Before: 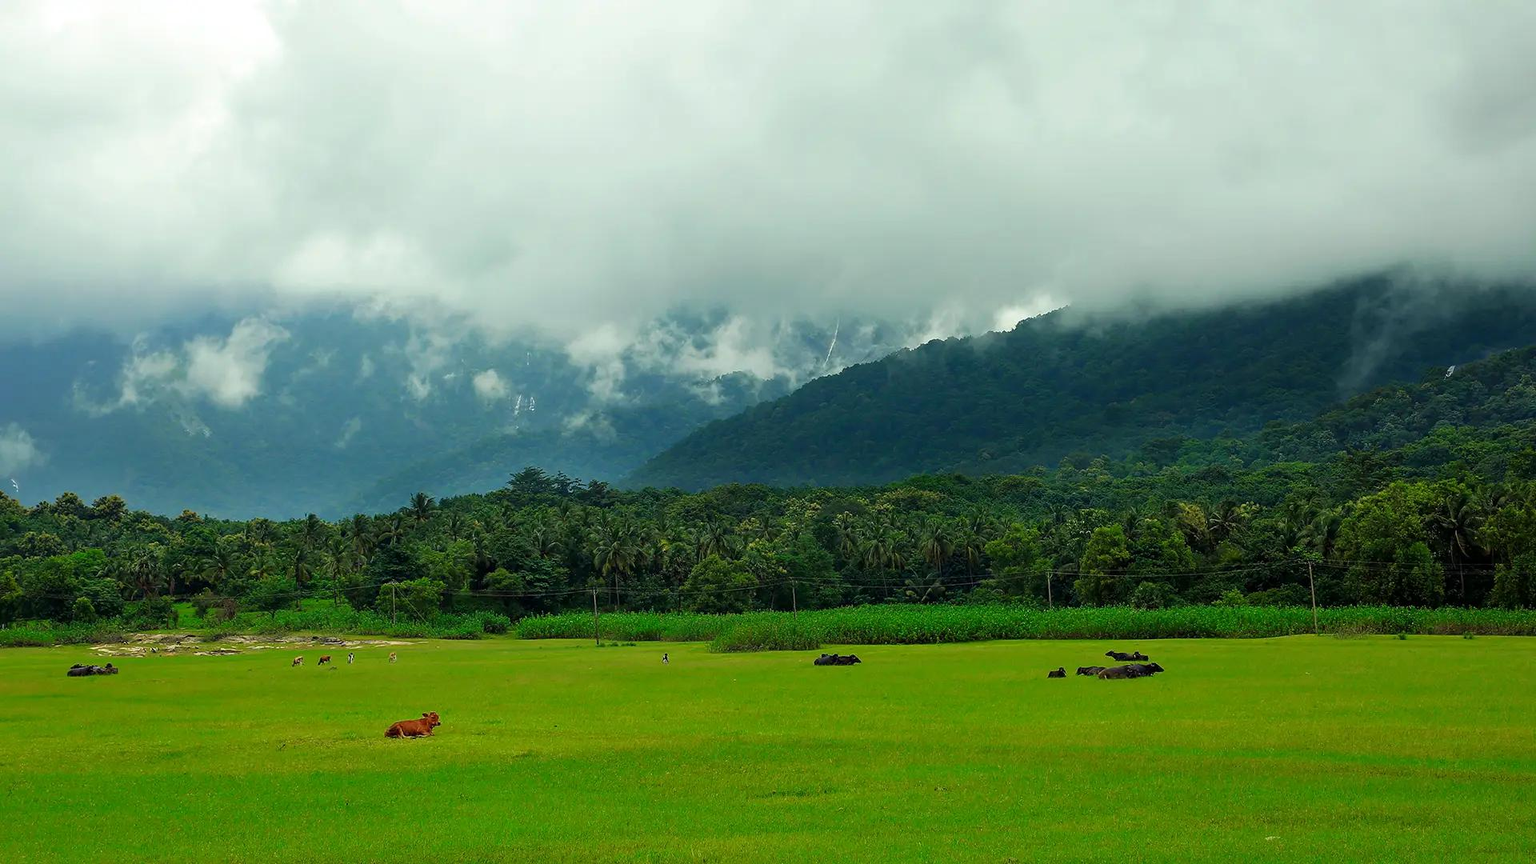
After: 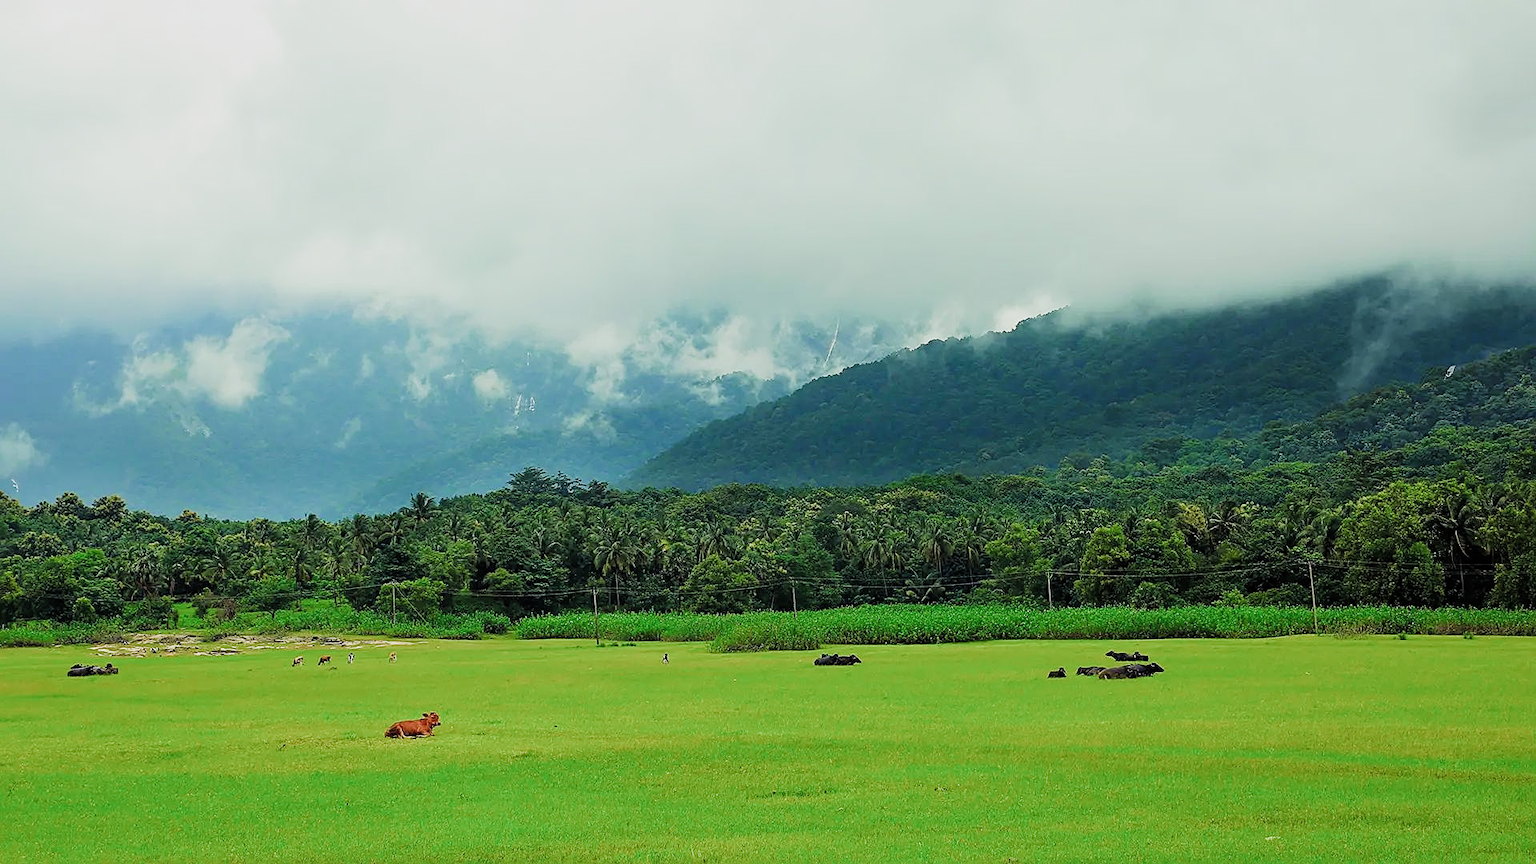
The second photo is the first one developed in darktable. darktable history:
exposure: black level correction 0, exposure 0.859 EV, compensate exposure bias true, compensate highlight preservation false
filmic rgb: black relative exposure -7.65 EV, white relative exposure 4.56 EV, threshold 5.99 EV, hardness 3.61, color science v5 (2021), contrast in shadows safe, contrast in highlights safe, enable highlight reconstruction true
sharpen: on, module defaults
